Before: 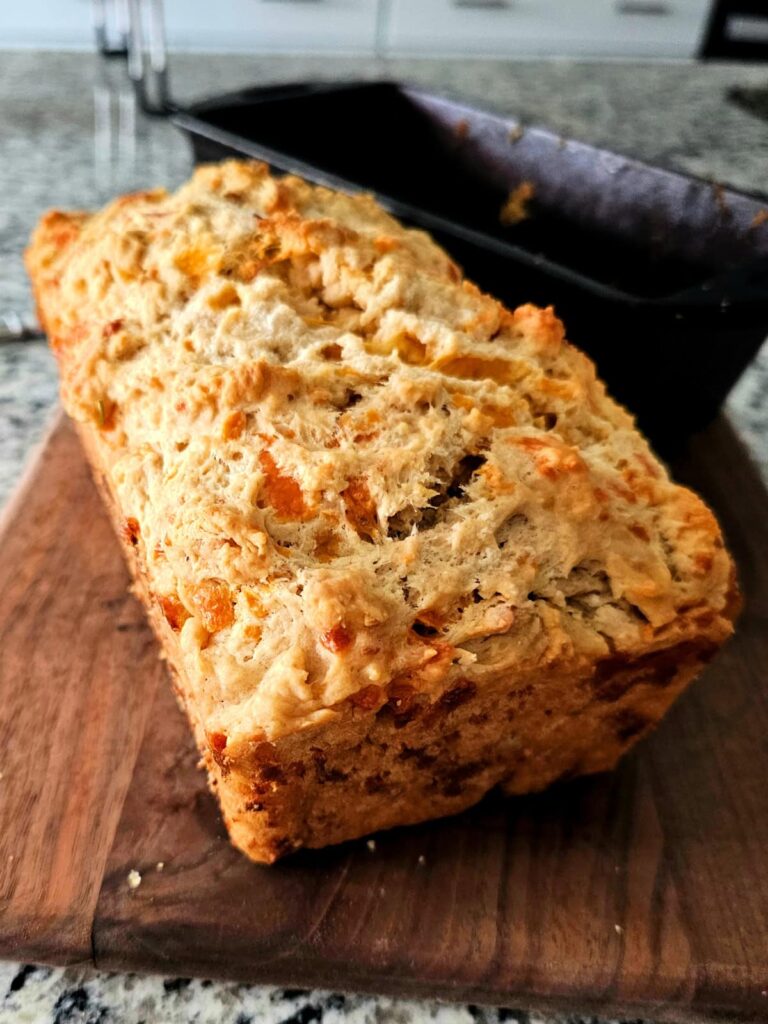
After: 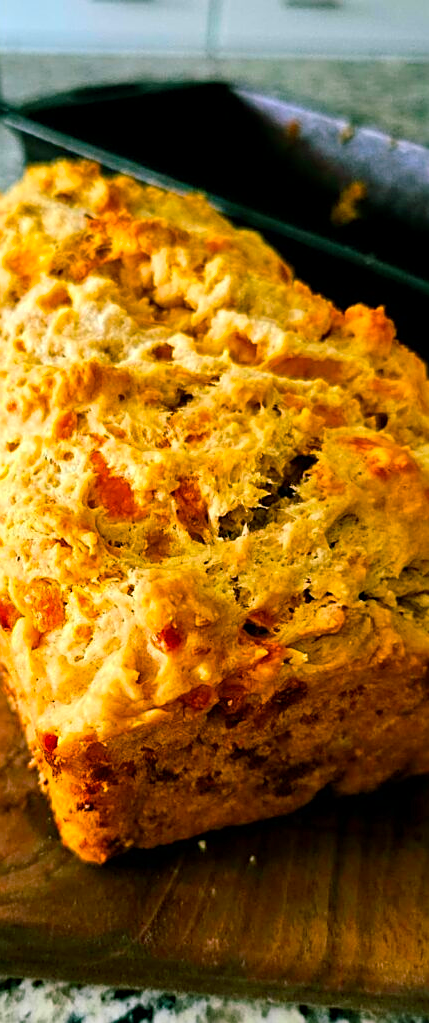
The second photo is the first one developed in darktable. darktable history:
shadows and highlights: shadows 31.05, highlights 1.46, soften with gaussian
color balance rgb: shadows lift › chroma 11.845%, shadows lift › hue 131.73°, perceptual saturation grading › global saturation 39.302%, global vibrance 20%
sharpen: on, module defaults
crop: left 22.129%, right 21.984%, bottom 0.004%
contrast brightness saturation: contrast 0.083, saturation 0.202
